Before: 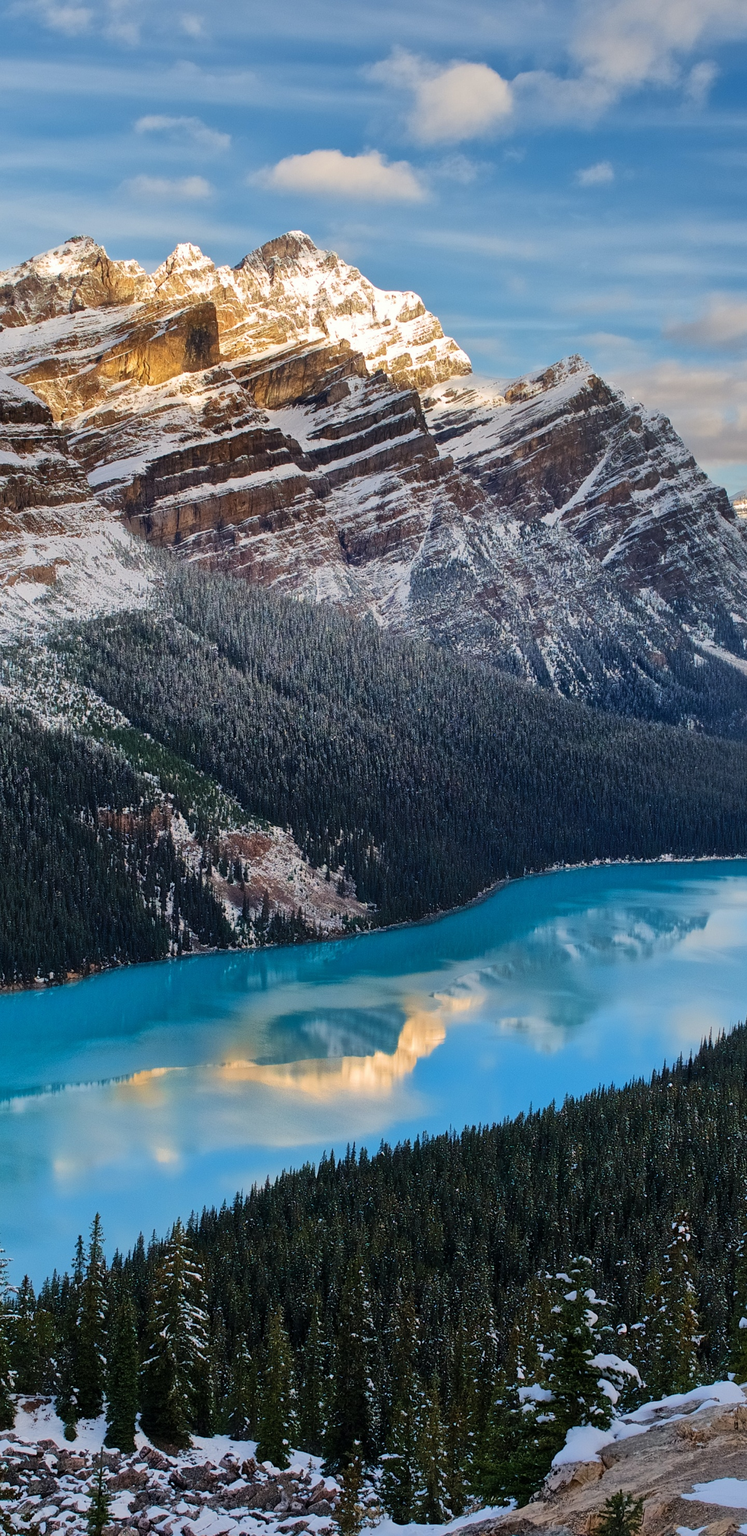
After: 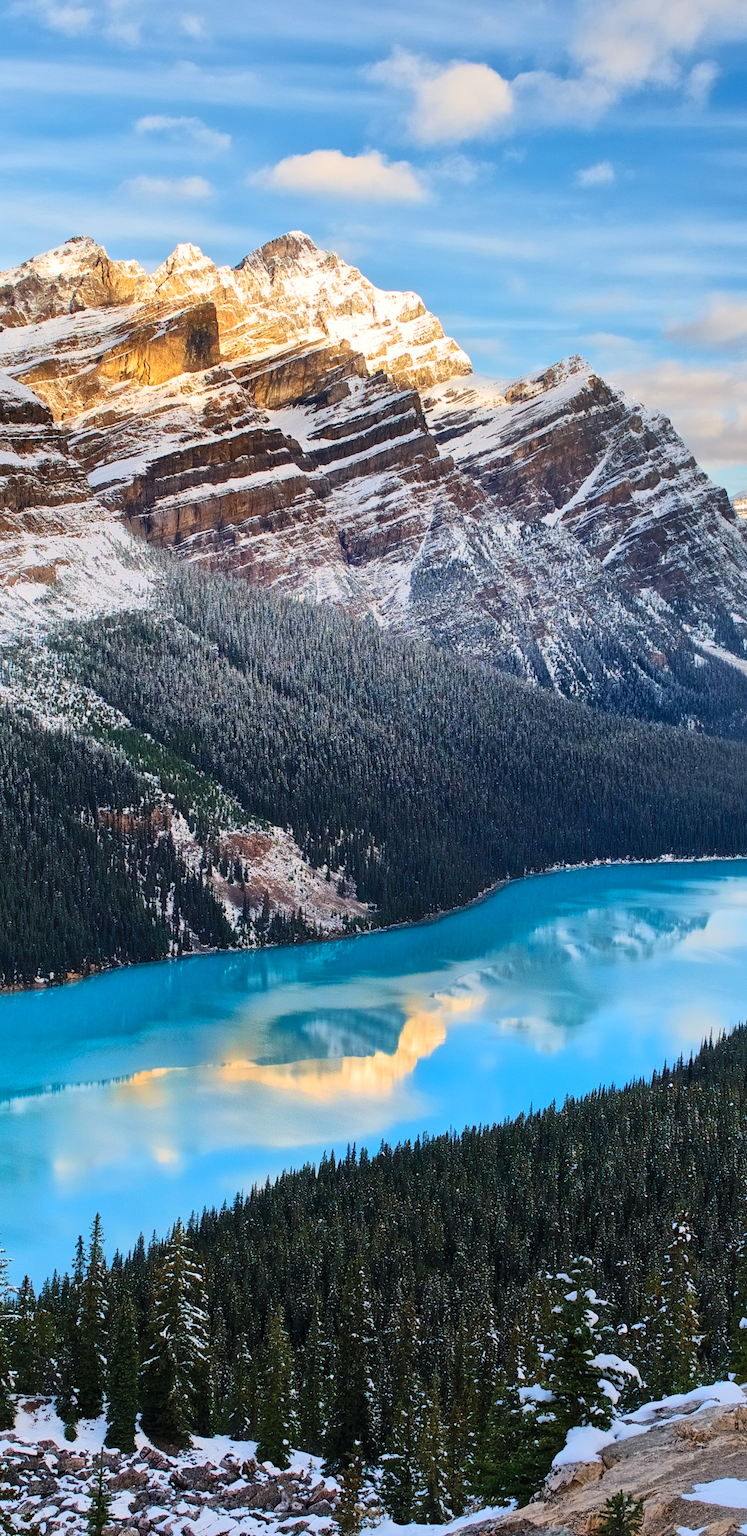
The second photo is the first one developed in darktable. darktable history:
contrast brightness saturation: contrast 0.197, brightness 0.167, saturation 0.218
